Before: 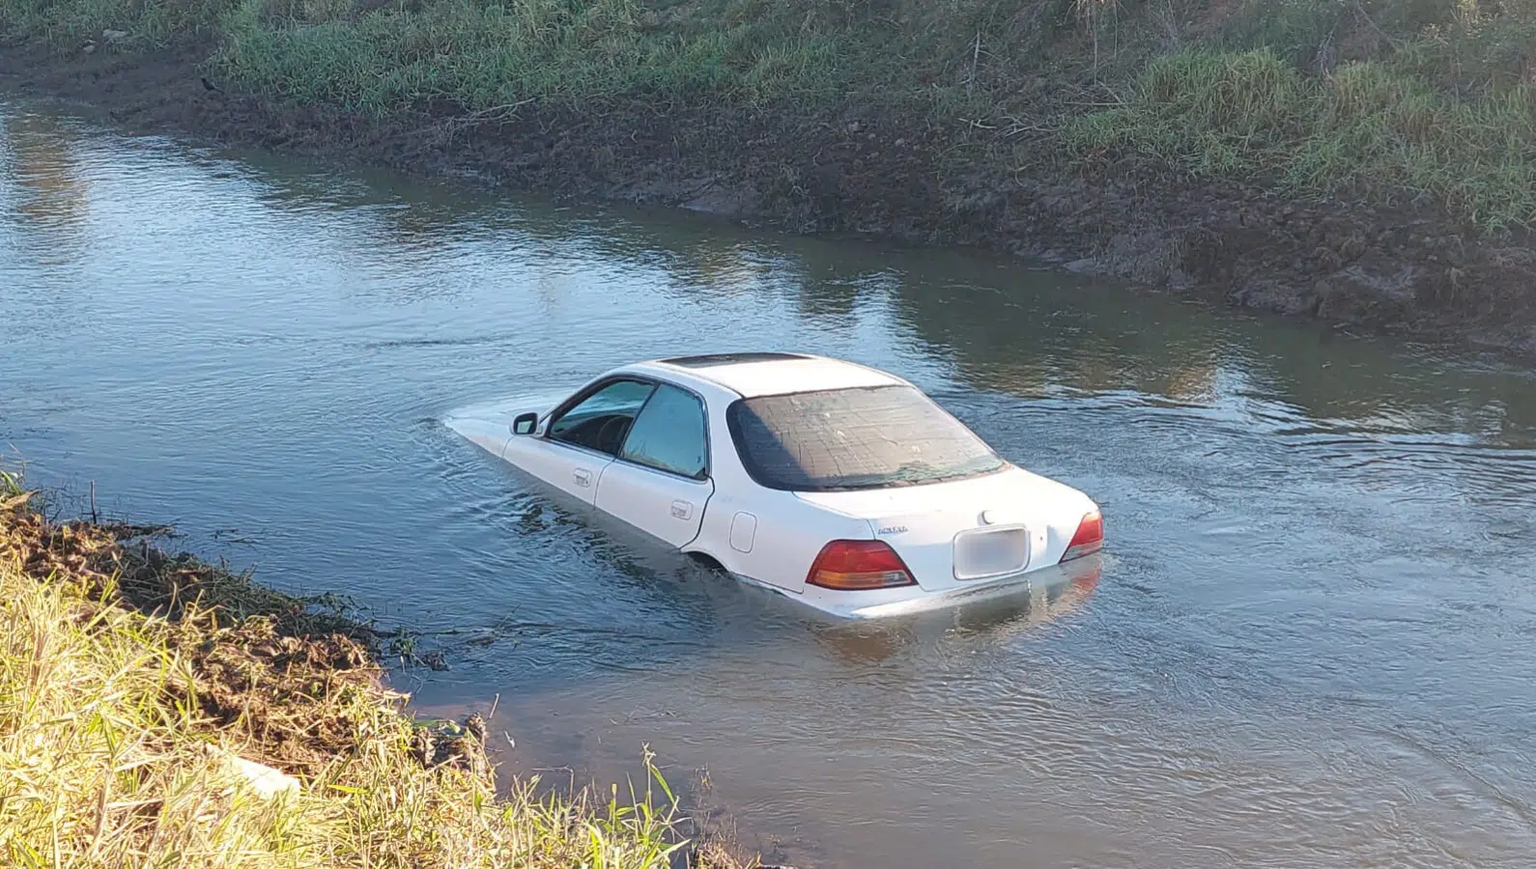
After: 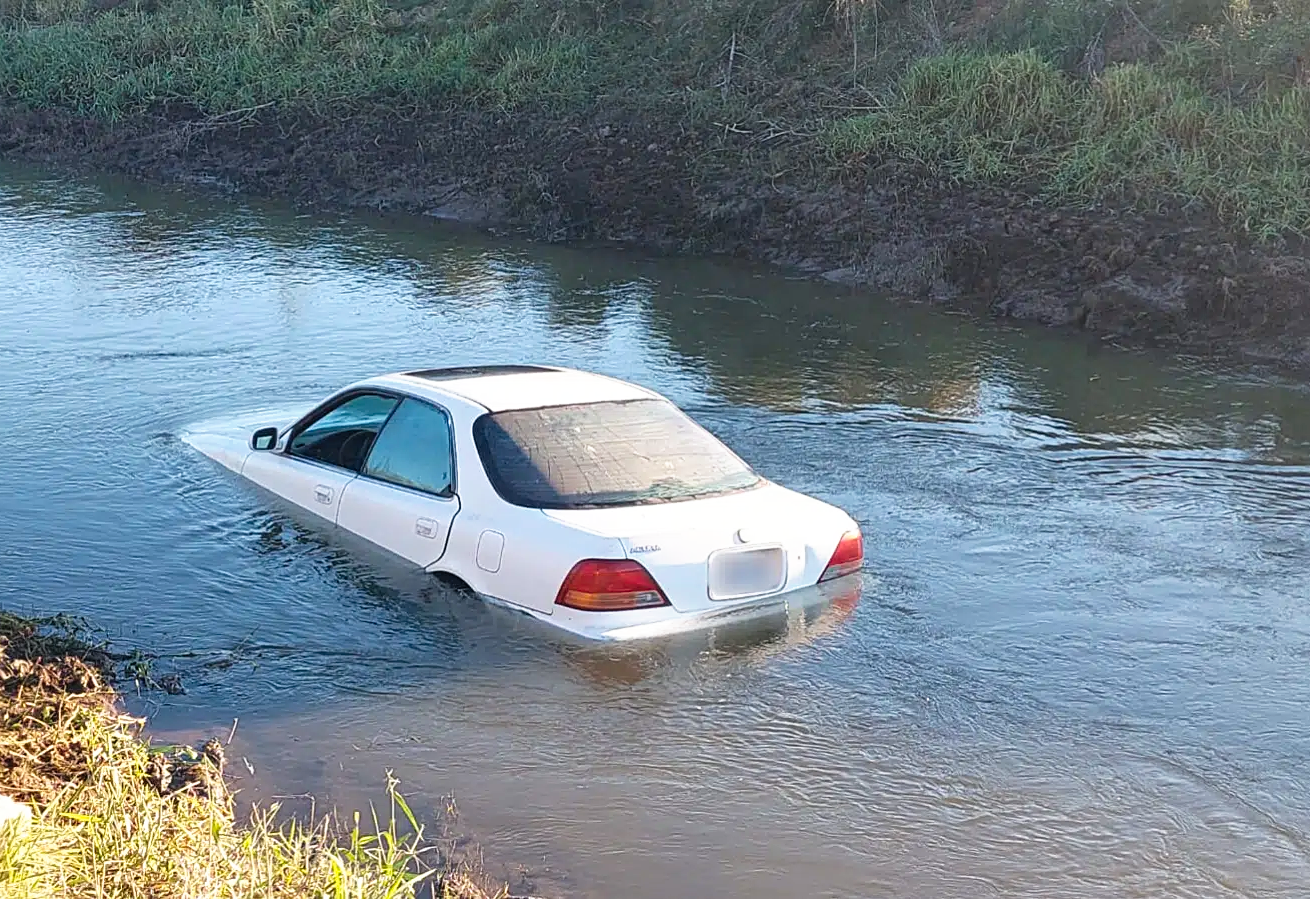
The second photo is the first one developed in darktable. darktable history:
tone curve: curves: ch0 [(0, 0) (0.003, 0.001) (0.011, 0.005) (0.025, 0.011) (0.044, 0.02) (0.069, 0.031) (0.1, 0.045) (0.136, 0.078) (0.177, 0.124) (0.224, 0.18) (0.277, 0.245) (0.335, 0.315) (0.399, 0.393) (0.468, 0.477) (0.543, 0.569) (0.623, 0.666) (0.709, 0.771) (0.801, 0.871) (0.898, 0.965) (1, 1)], preserve colors none
crop: left 17.582%, bottom 0.031%
sharpen: amount 0.2
